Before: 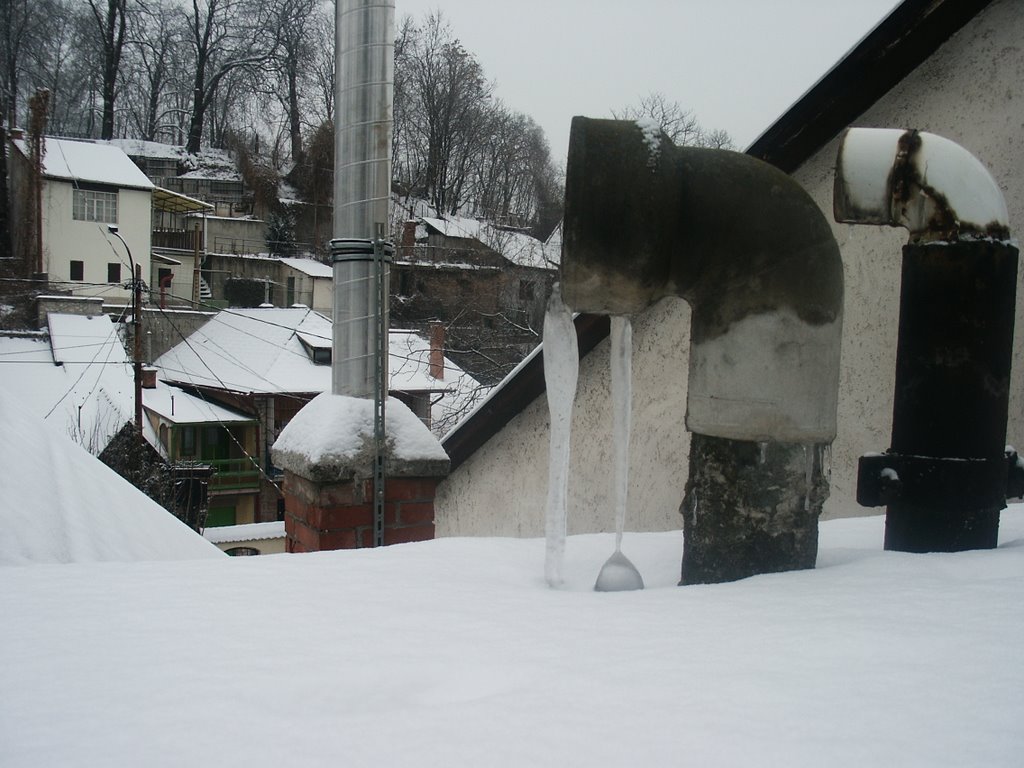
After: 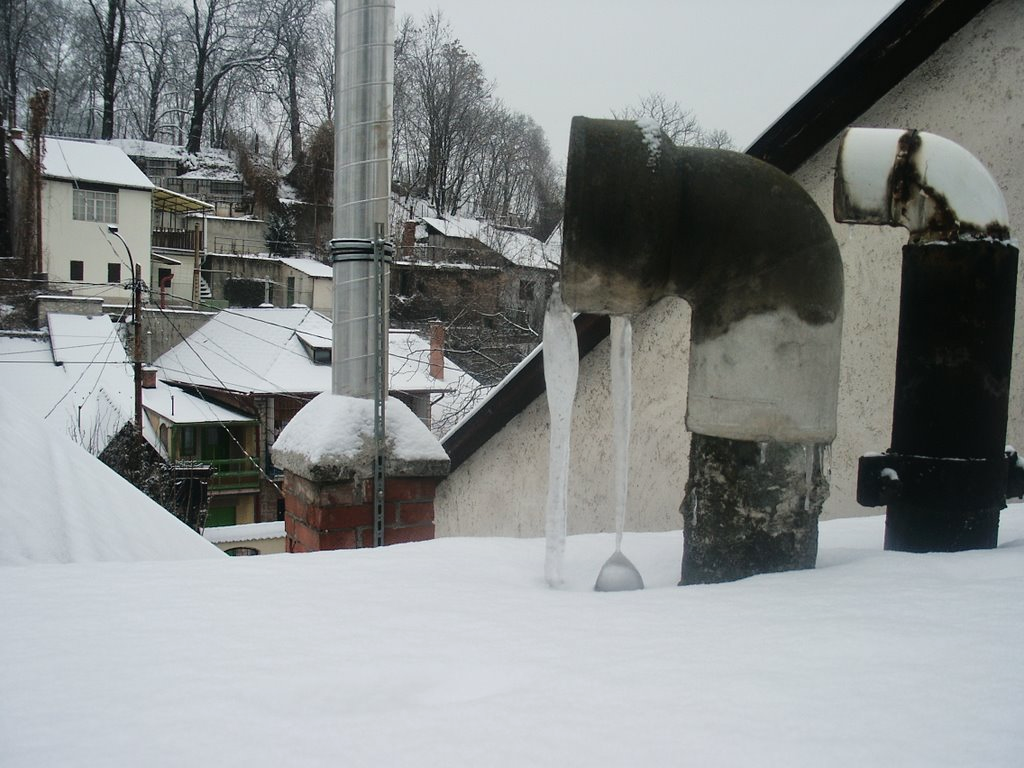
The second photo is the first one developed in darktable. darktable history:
tone equalizer: -8 EV 0.017 EV, -7 EV -0.043 EV, -6 EV 0.013 EV, -5 EV 0.05 EV, -4 EV 0.262 EV, -3 EV 0.638 EV, -2 EV 0.58 EV, -1 EV 0.186 EV, +0 EV 0.052 EV
